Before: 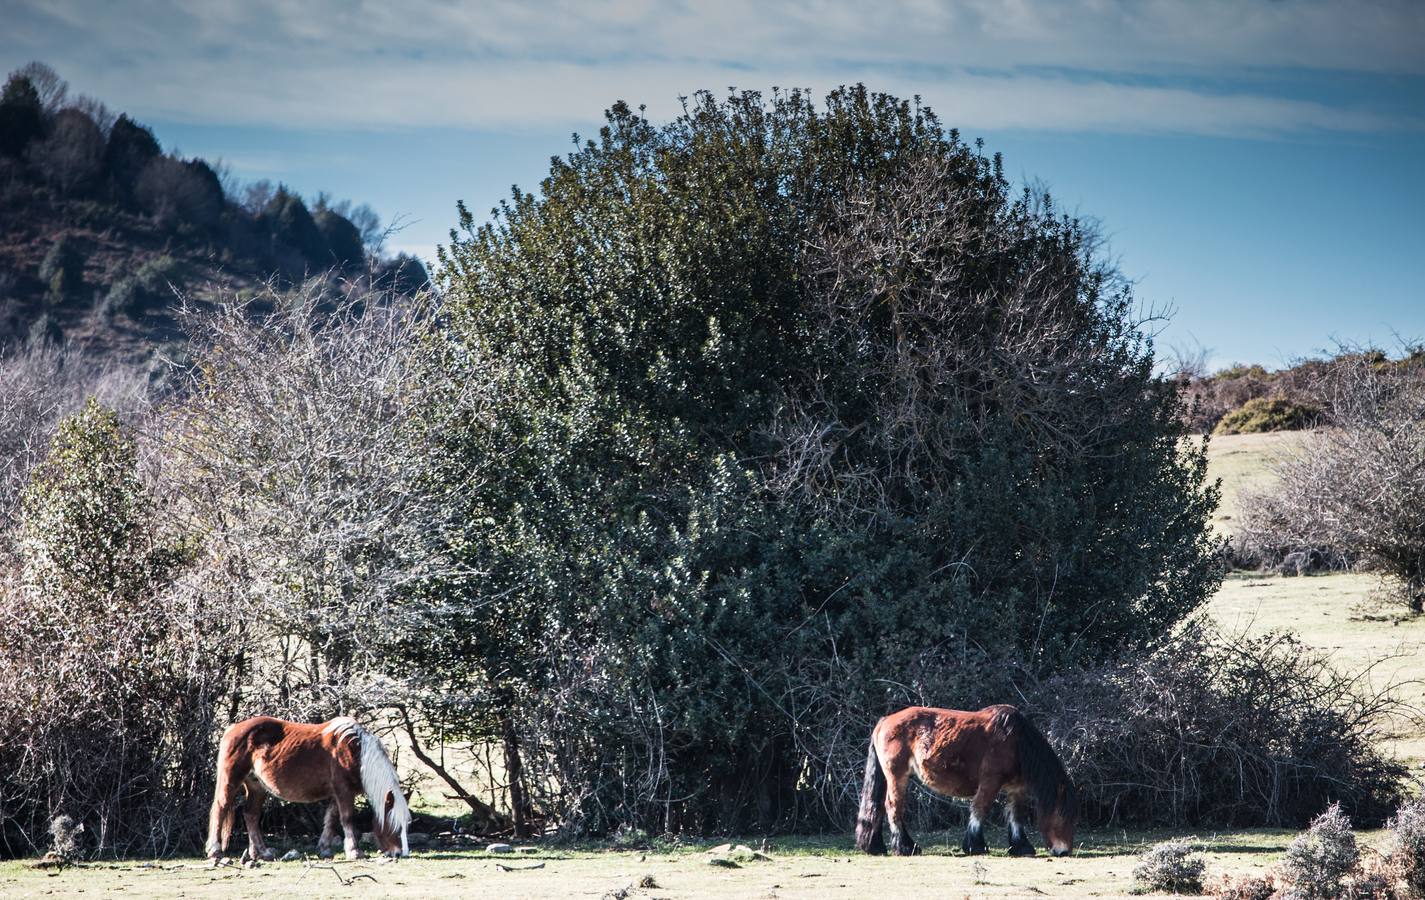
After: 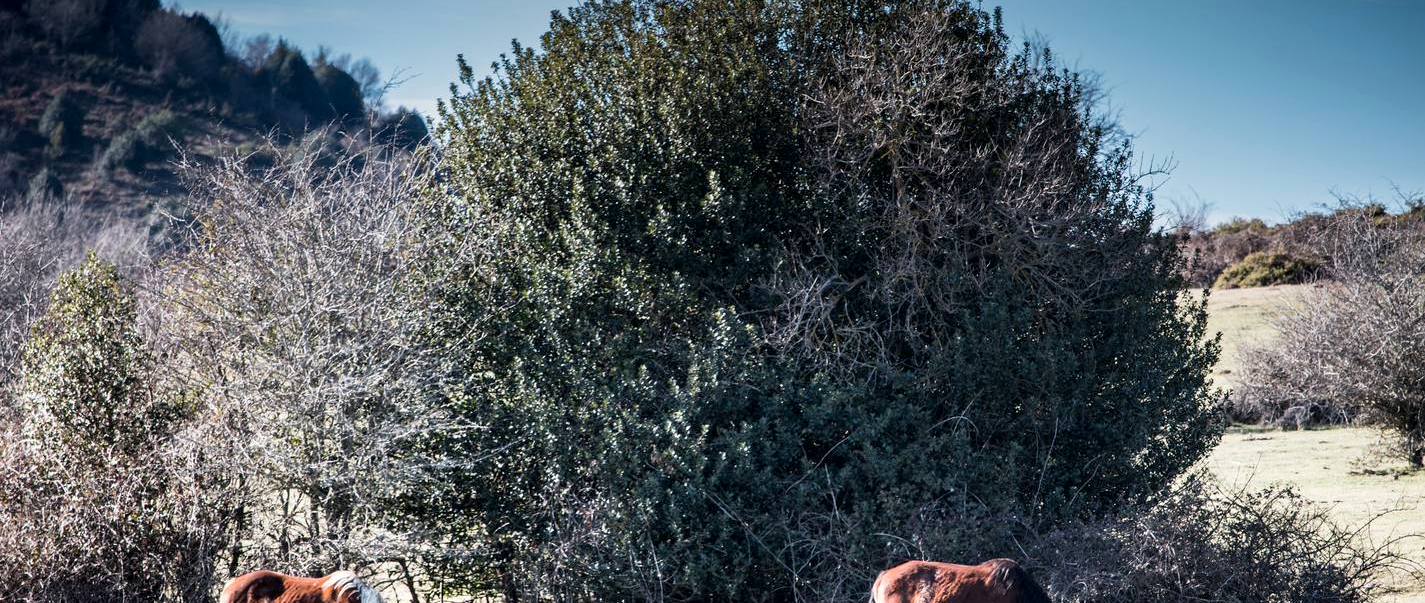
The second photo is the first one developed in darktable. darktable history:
exposure: black level correction 0.004, exposure 0.015 EV, compensate highlight preservation false
crop: top 16.299%, bottom 16.697%
